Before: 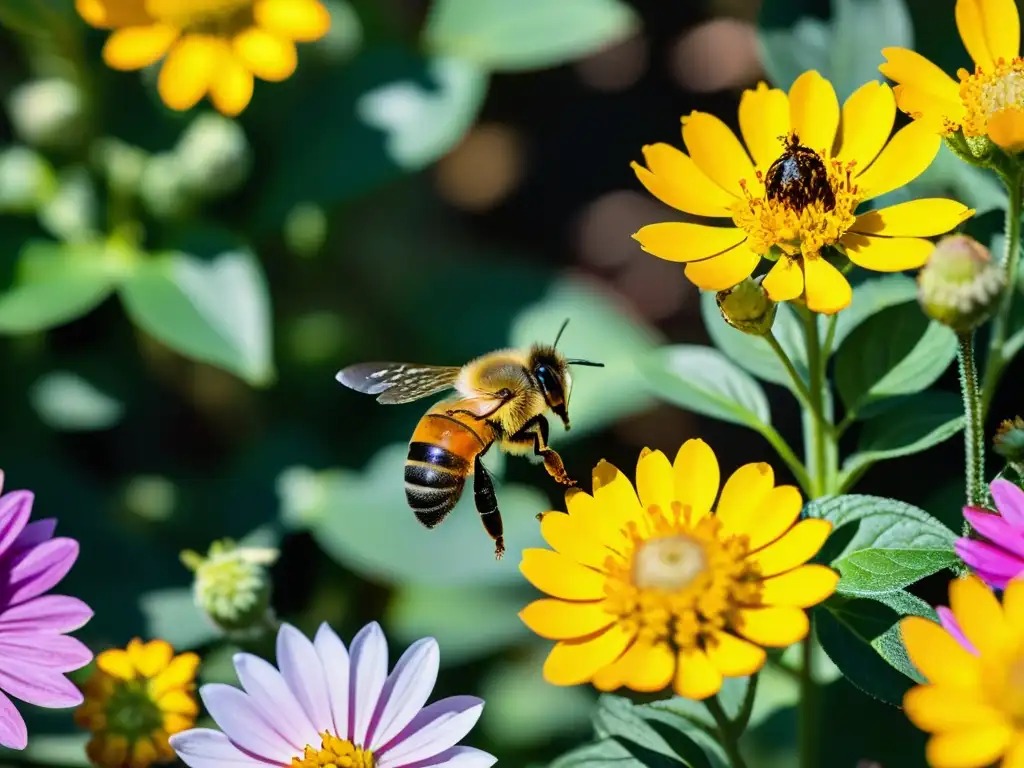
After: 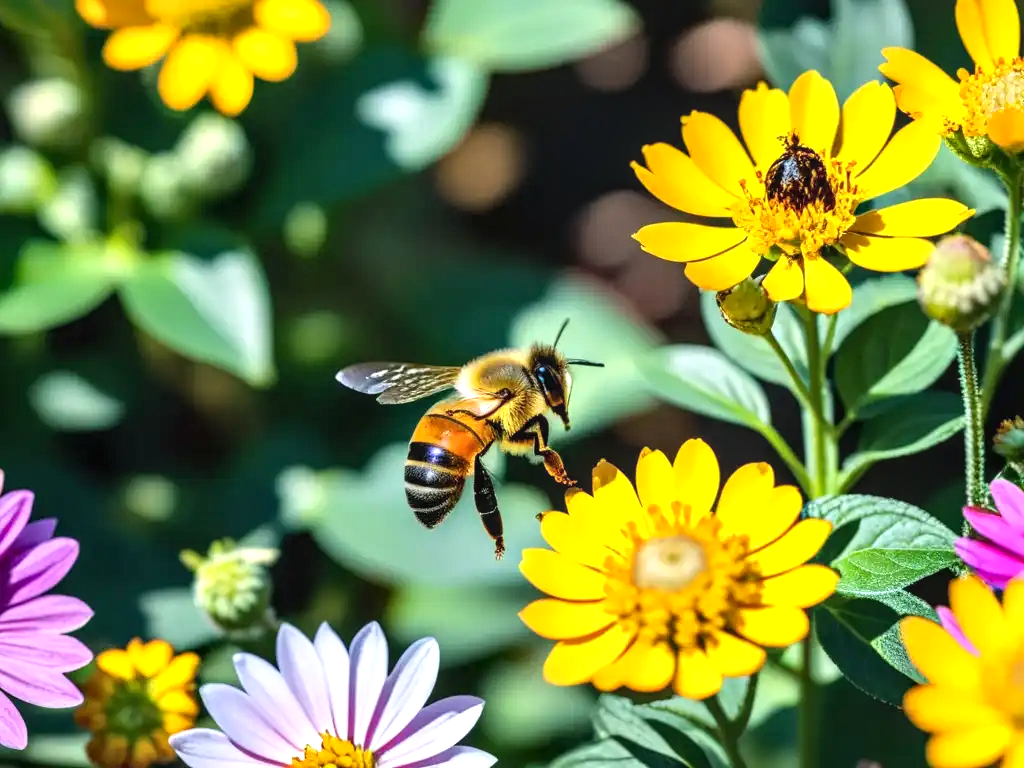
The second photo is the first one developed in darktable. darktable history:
local contrast: on, module defaults
exposure: exposure 0.556 EV, compensate highlight preservation false
